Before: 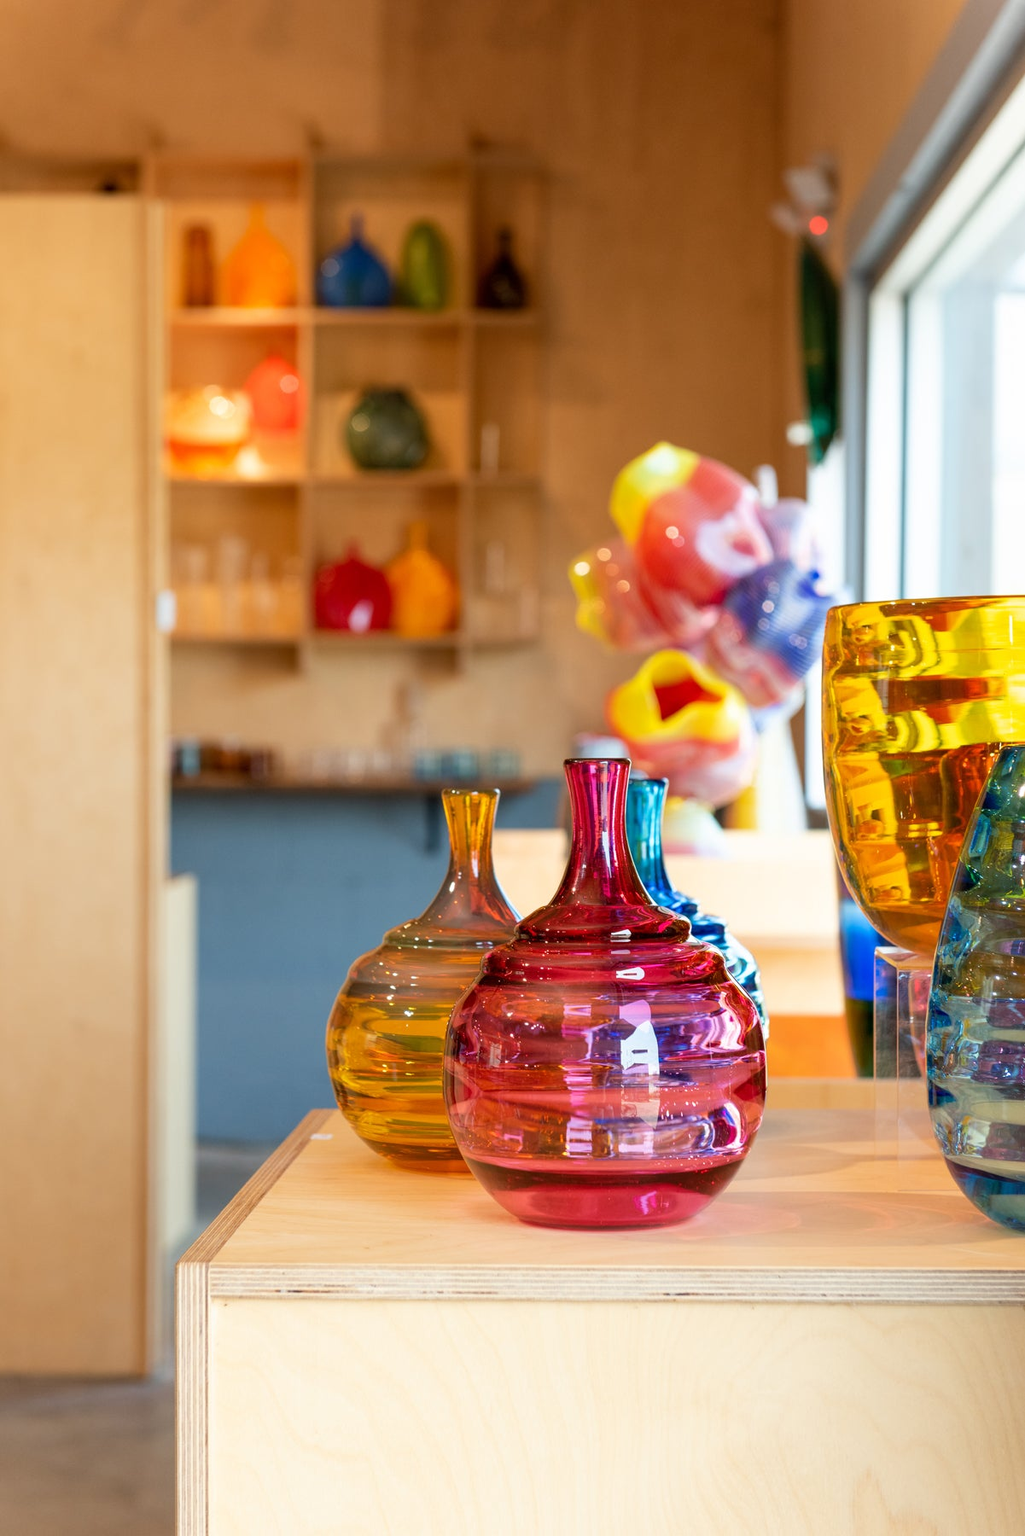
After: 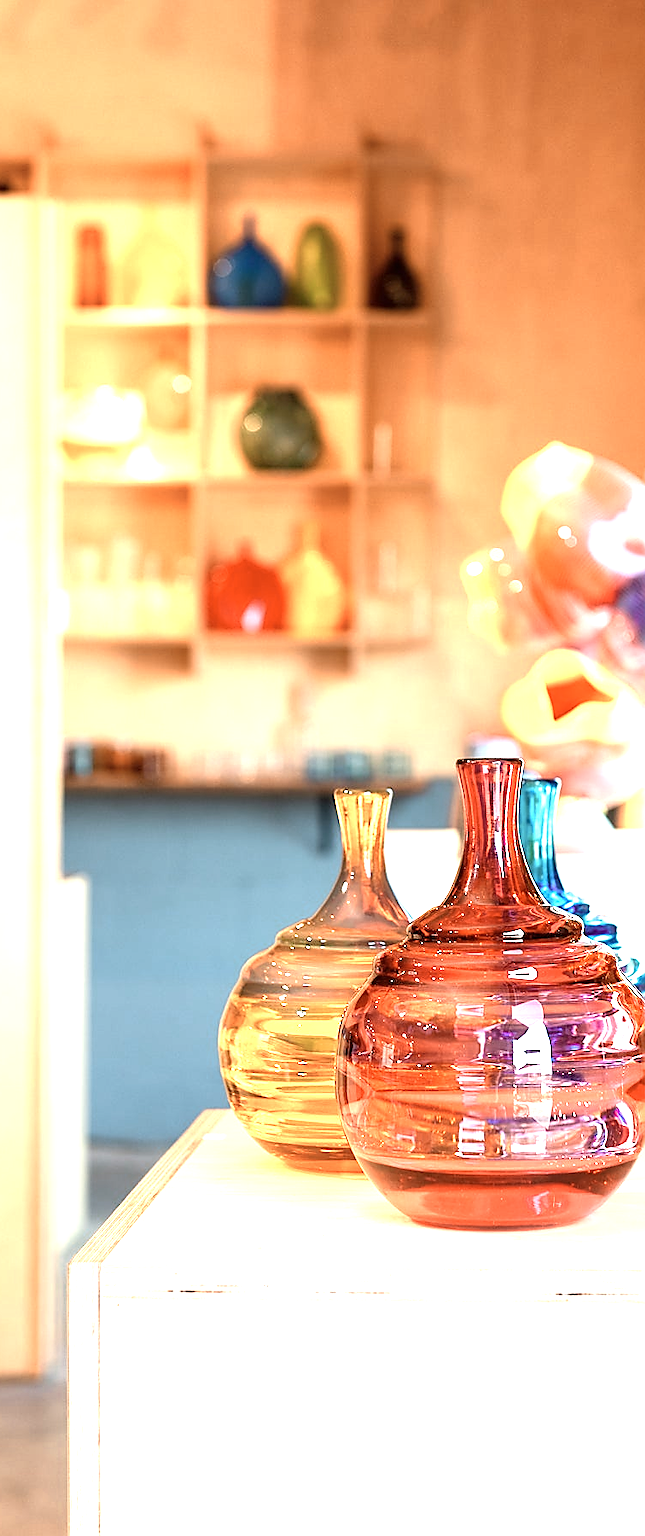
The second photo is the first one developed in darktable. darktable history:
exposure: black level correction 0, exposure 0.95 EV, compensate highlight preservation false
crop: left 10.547%, right 26.334%
sharpen: radius 1.352, amount 1.243, threshold 0.702
color zones: curves: ch0 [(0.018, 0.548) (0.224, 0.64) (0.425, 0.447) (0.675, 0.575) (0.732, 0.579)]; ch1 [(0.066, 0.487) (0.25, 0.5) (0.404, 0.43) (0.75, 0.421) (0.956, 0.421)]; ch2 [(0.044, 0.561) (0.215, 0.465) (0.399, 0.544) (0.465, 0.548) (0.614, 0.447) (0.724, 0.43) (0.882, 0.623) (0.956, 0.632)]
